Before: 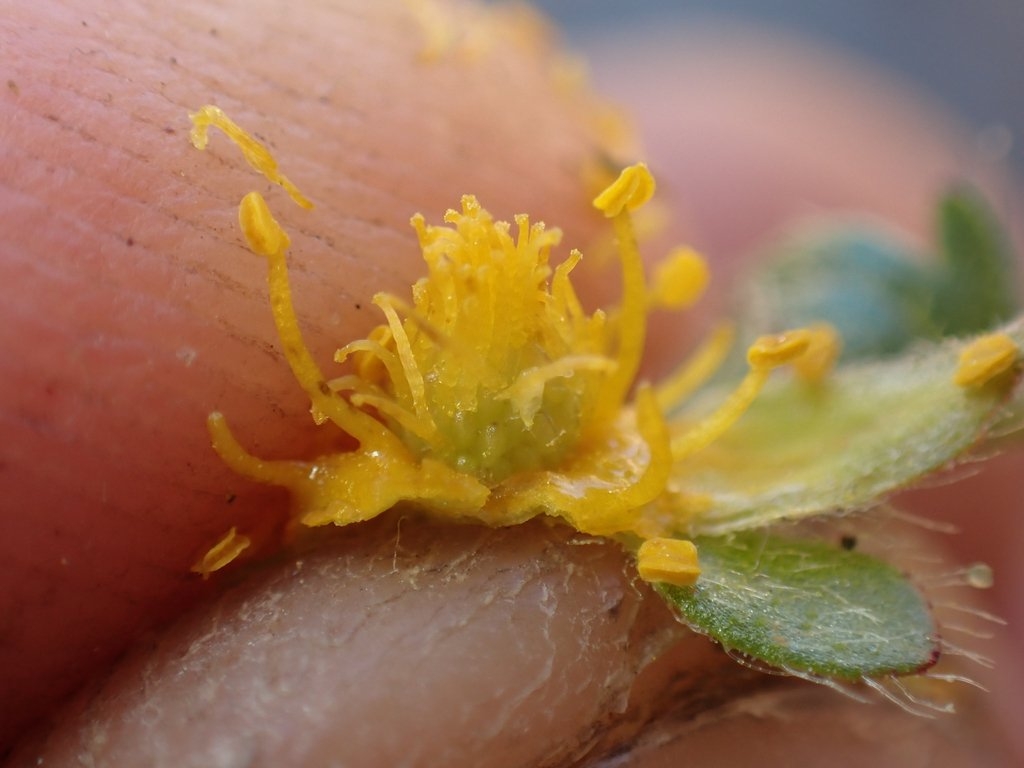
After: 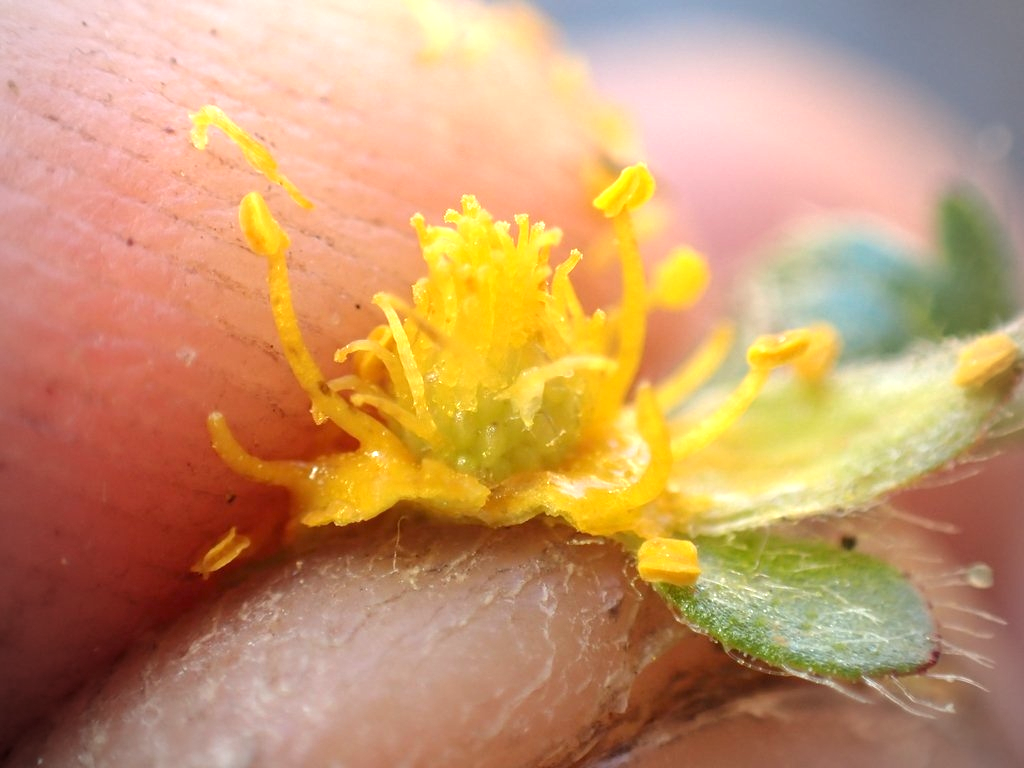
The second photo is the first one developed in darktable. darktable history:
vignetting: brightness -0.332
exposure: black level correction 0.001, exposure 0.957 EV, compensate highlight preservation false
